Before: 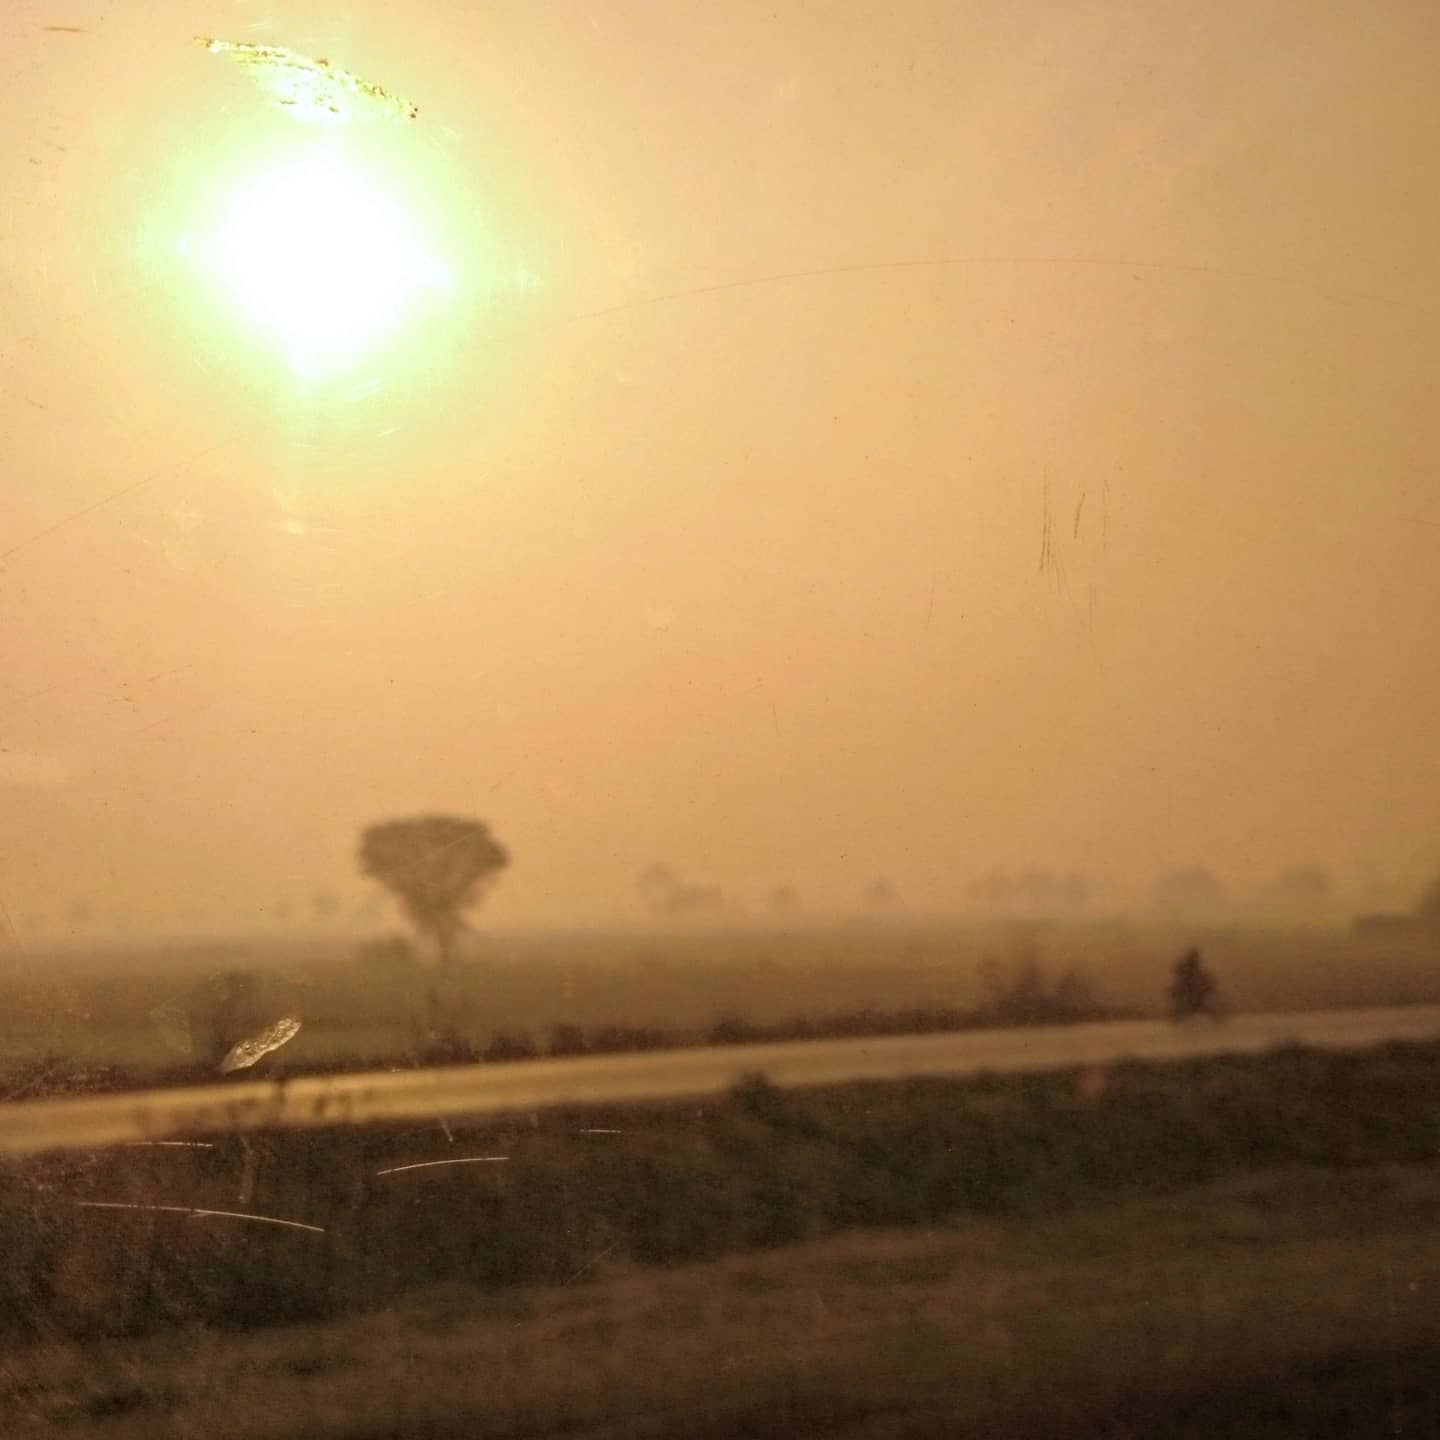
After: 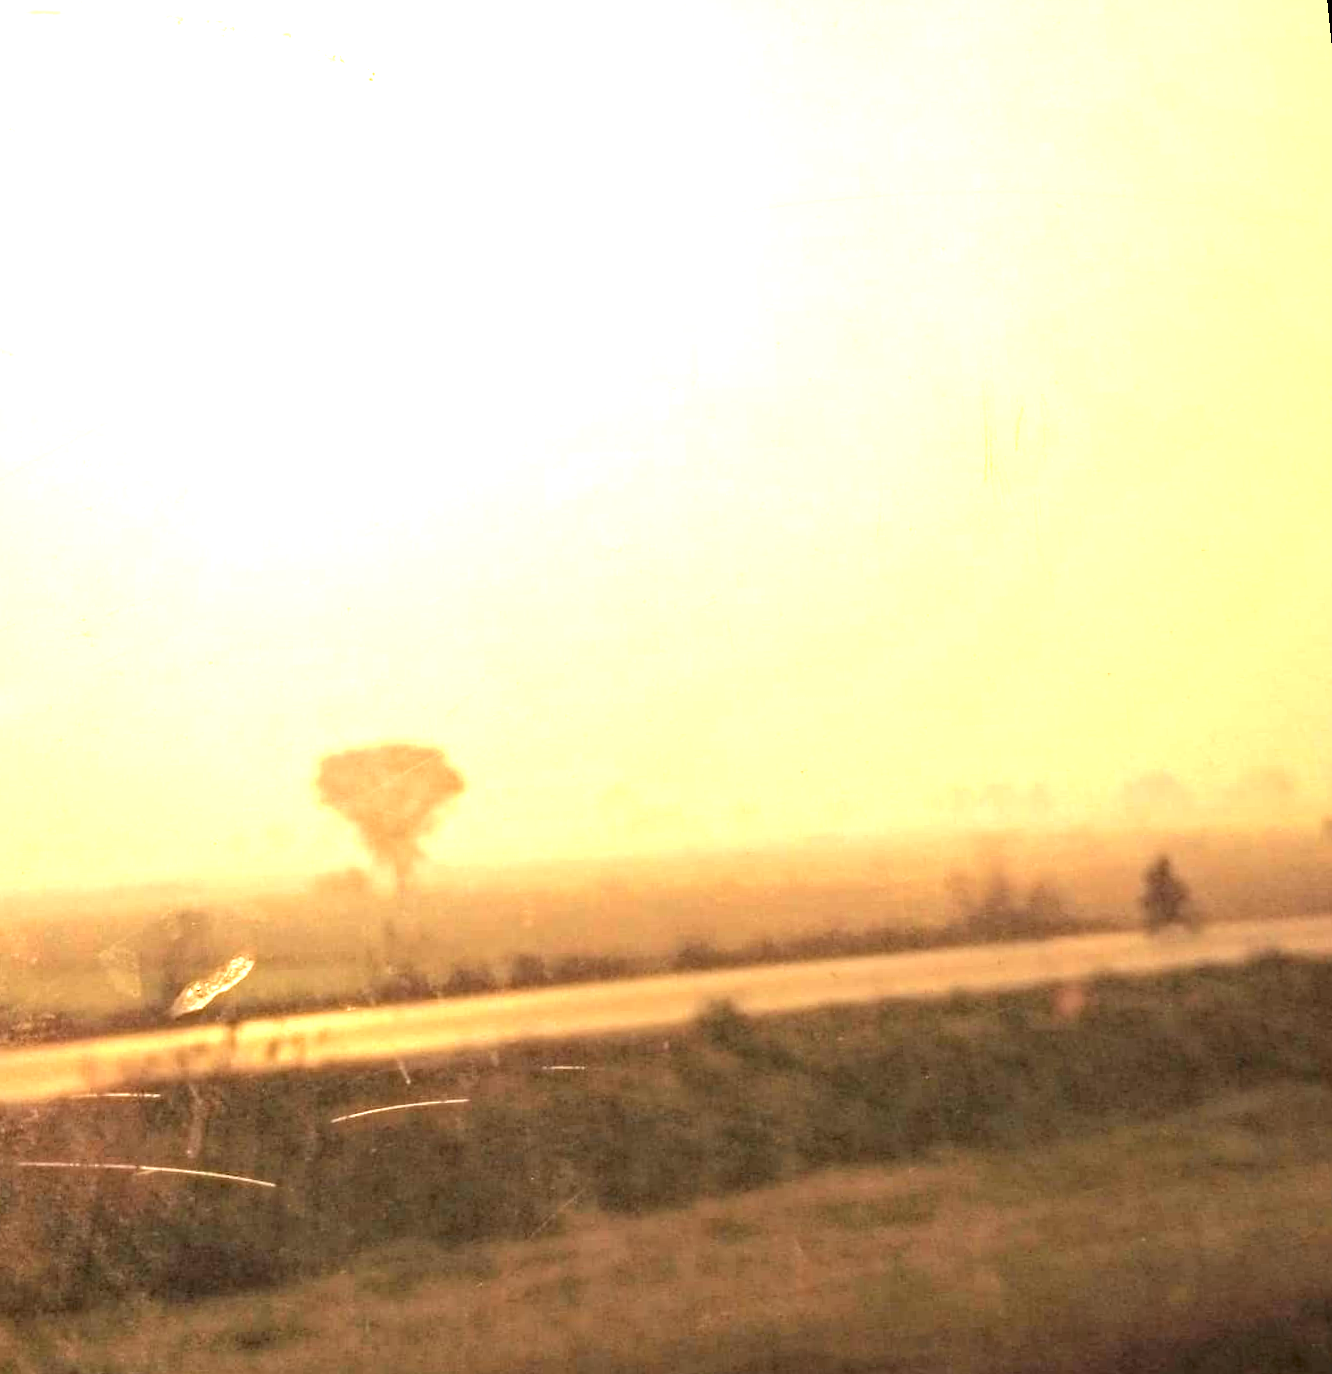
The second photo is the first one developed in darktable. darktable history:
rotate and perspective: rotation -1.68°, lens shift (vertical) -0.146, crop left 0.049, crop right 0.912, crop top 0.032, crop bottom 0.96
exposure: exposure 2.04 EV, compensate highlight preservation false
